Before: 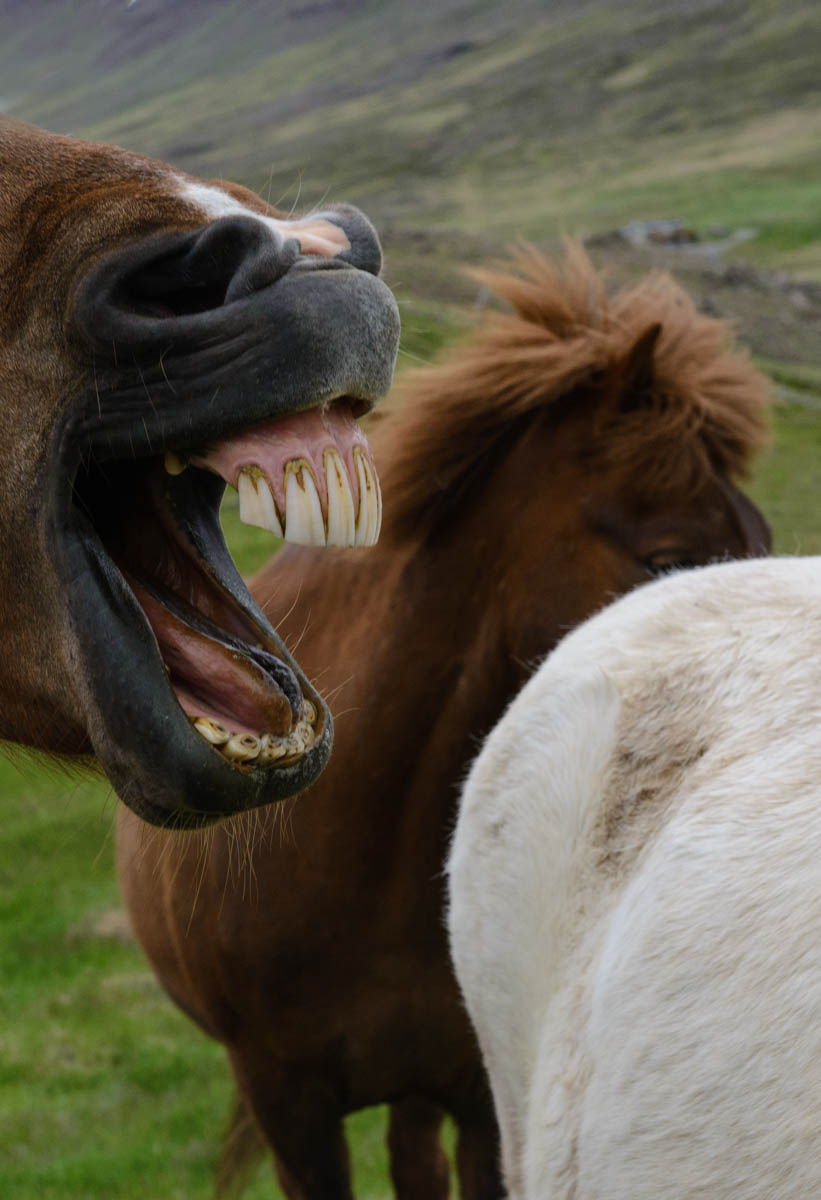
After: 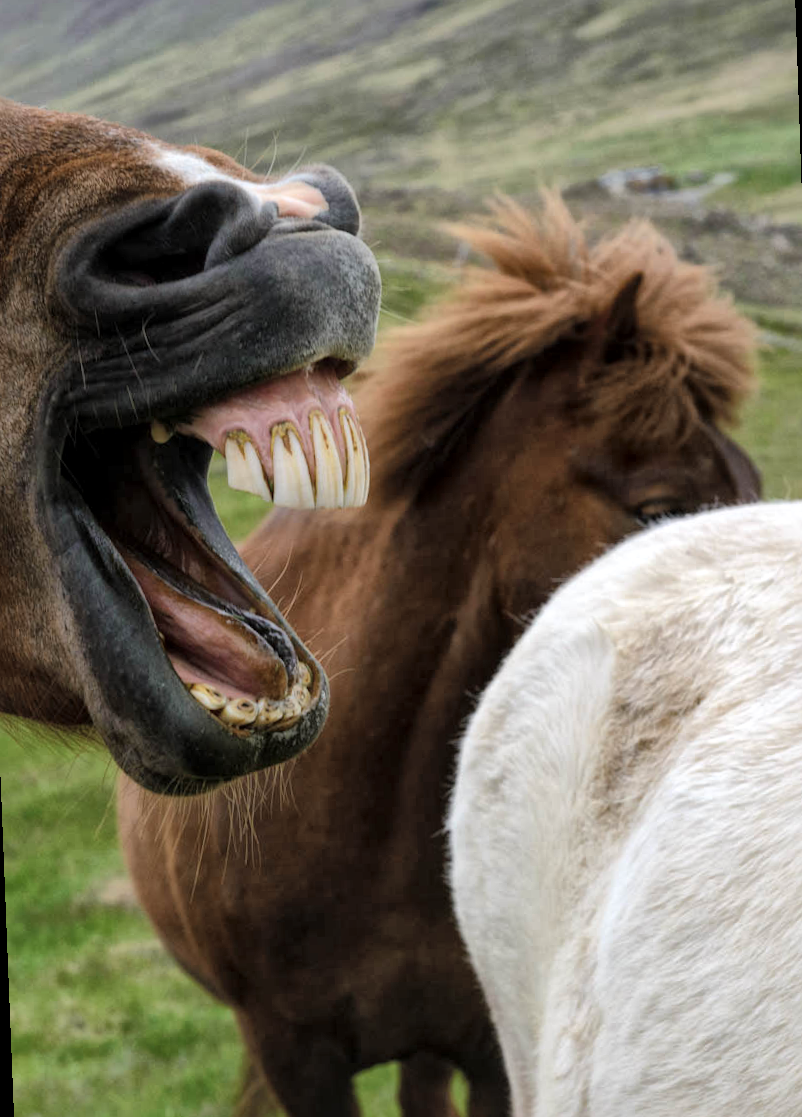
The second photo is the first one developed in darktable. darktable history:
rotate and perspective: rotation -2.12°, lens shift (vertical) 0.009, lens shift (horizontal) -0.008, automatic cropping original format, crop left 0.036, crop right 0.964, crop top 0.05, crop bottom 0.959
tone equalizer: on, module defaults
global tonemap: drago (1, 100), detail 1
